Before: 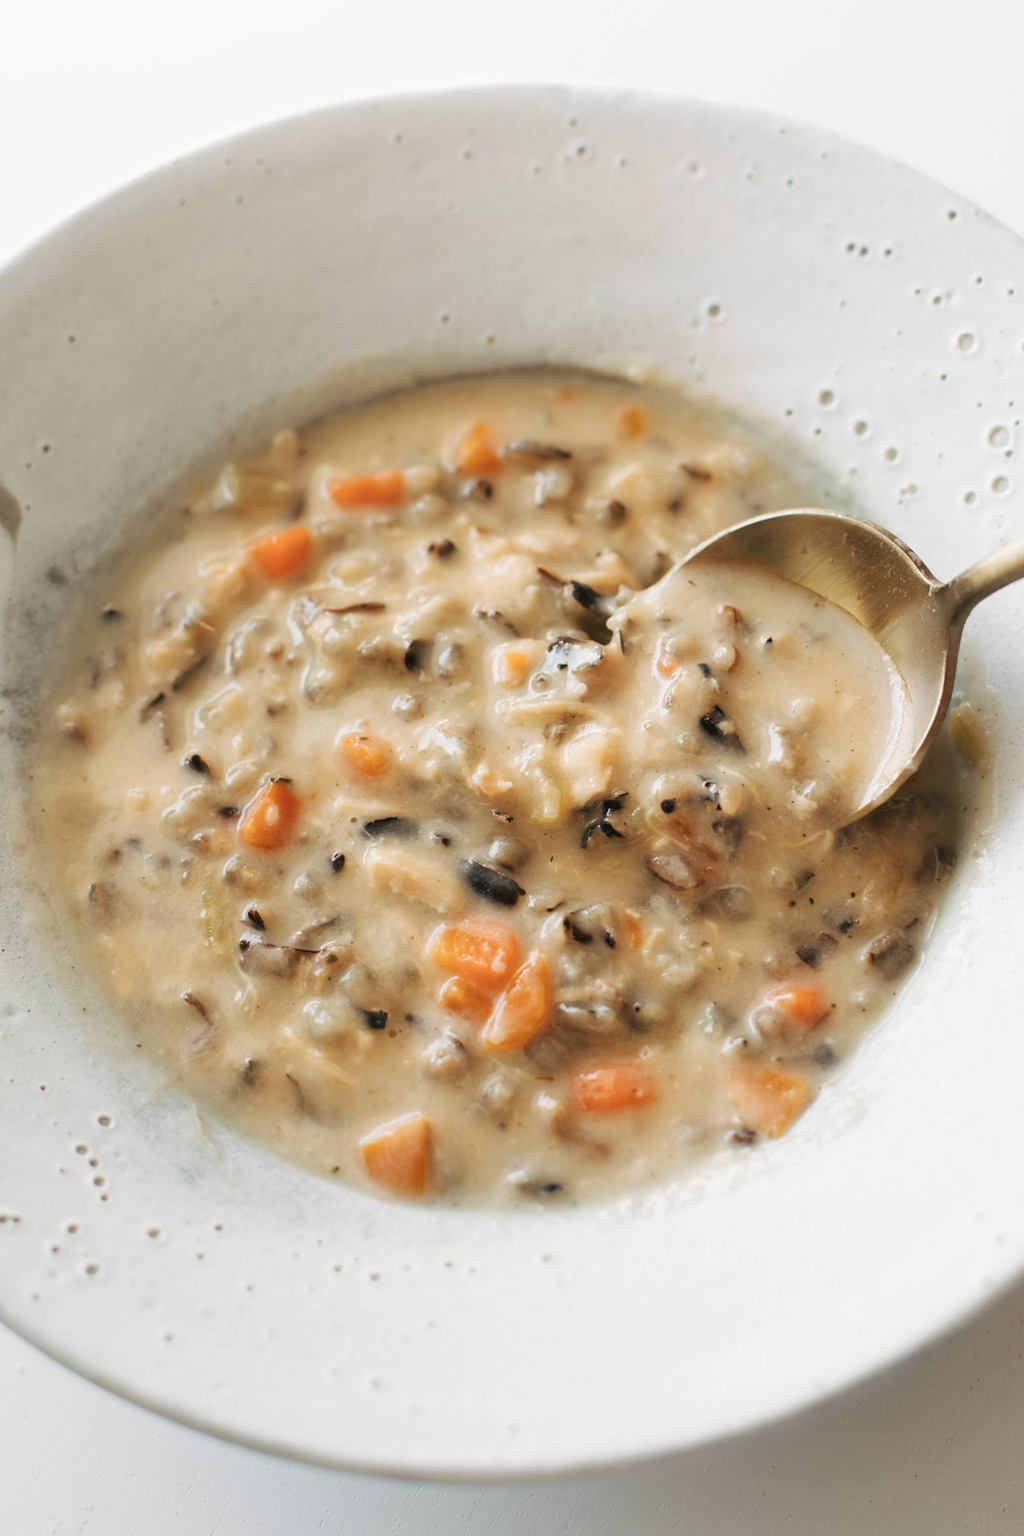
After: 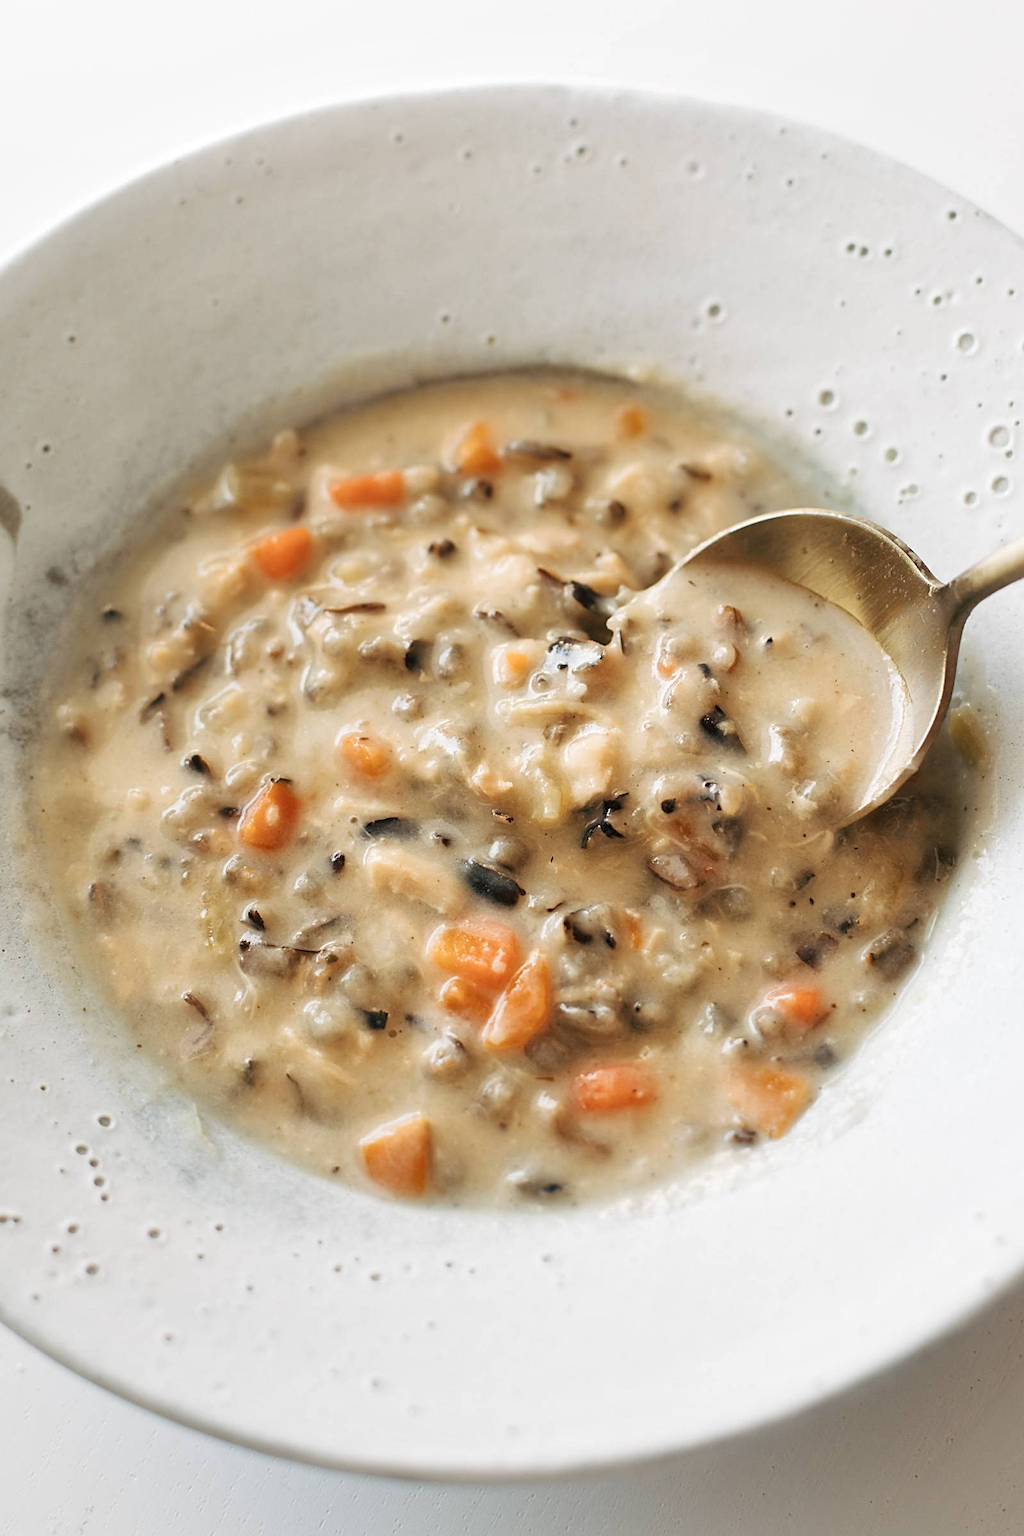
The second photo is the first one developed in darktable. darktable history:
tone equalizer: on, module defaults
local contrast: mode bilateral grid, contrast 20, coarseness 50, detail 120%, midtone range 0.2
sharpen: on, module defaults
